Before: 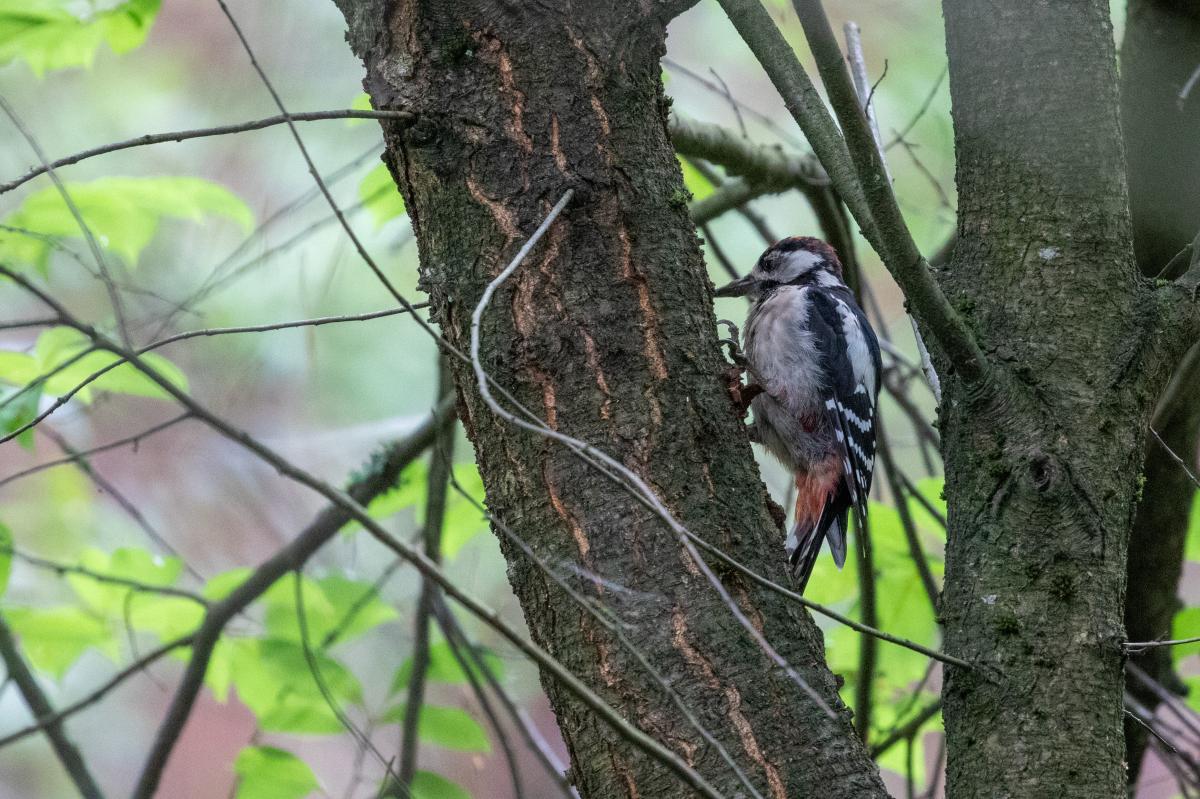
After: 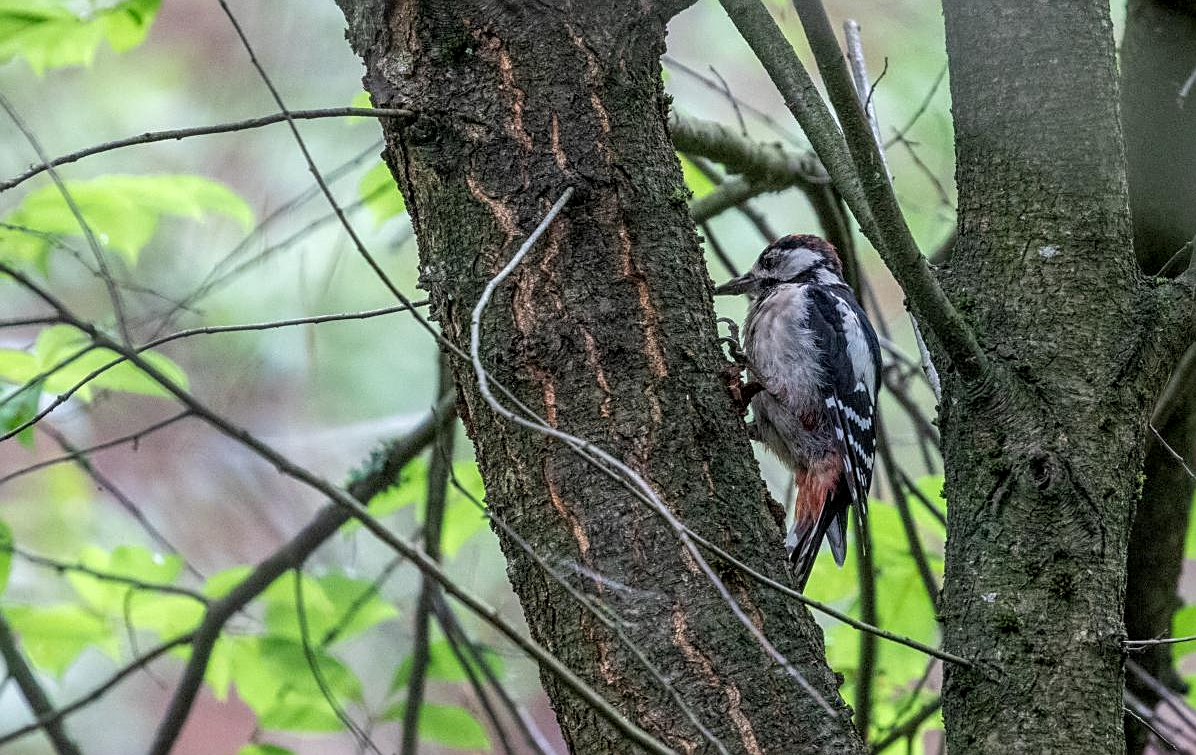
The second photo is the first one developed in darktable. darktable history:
local contrast: detail 130%
crop: top 0.308%, right 0.266%, bottom 5.091%
sharpen: on, module defaults
